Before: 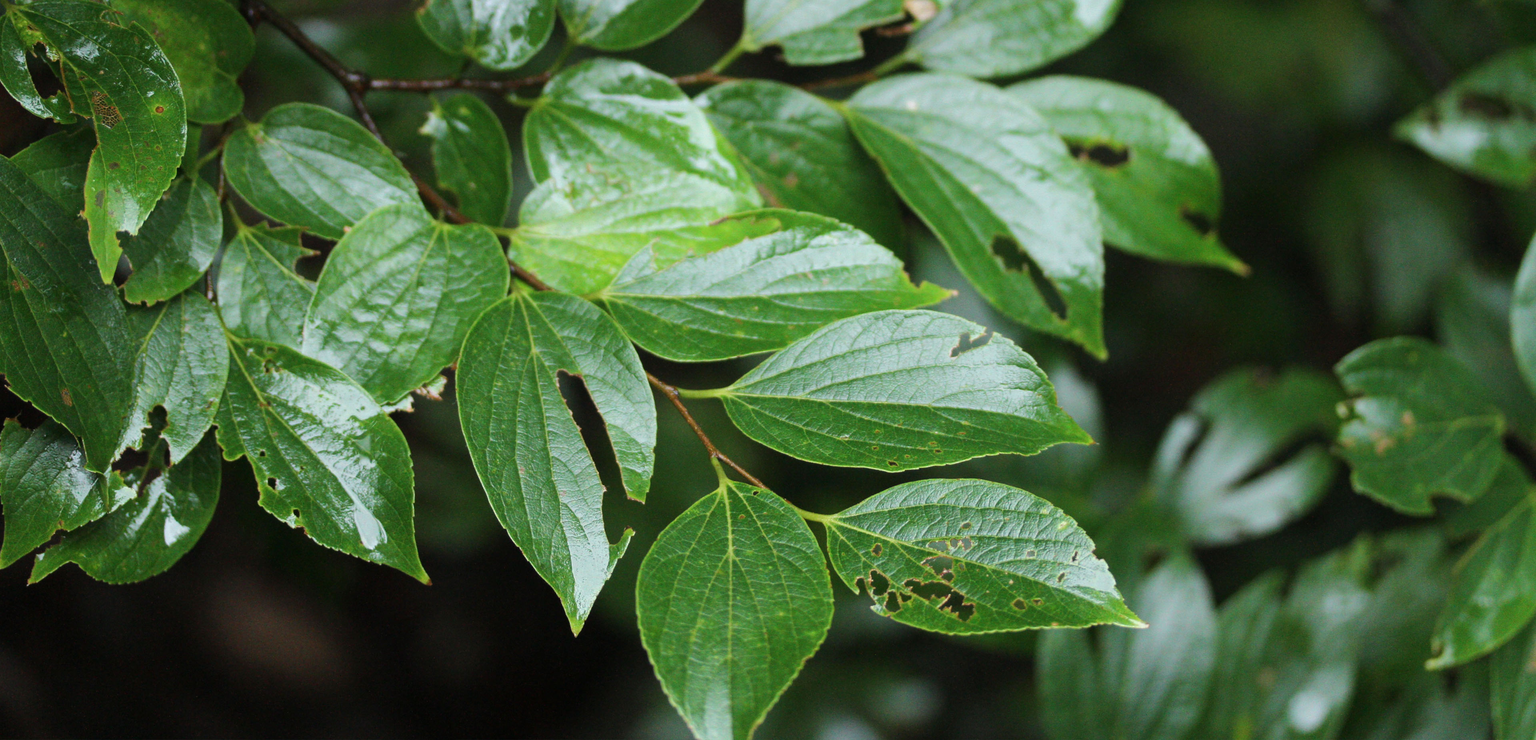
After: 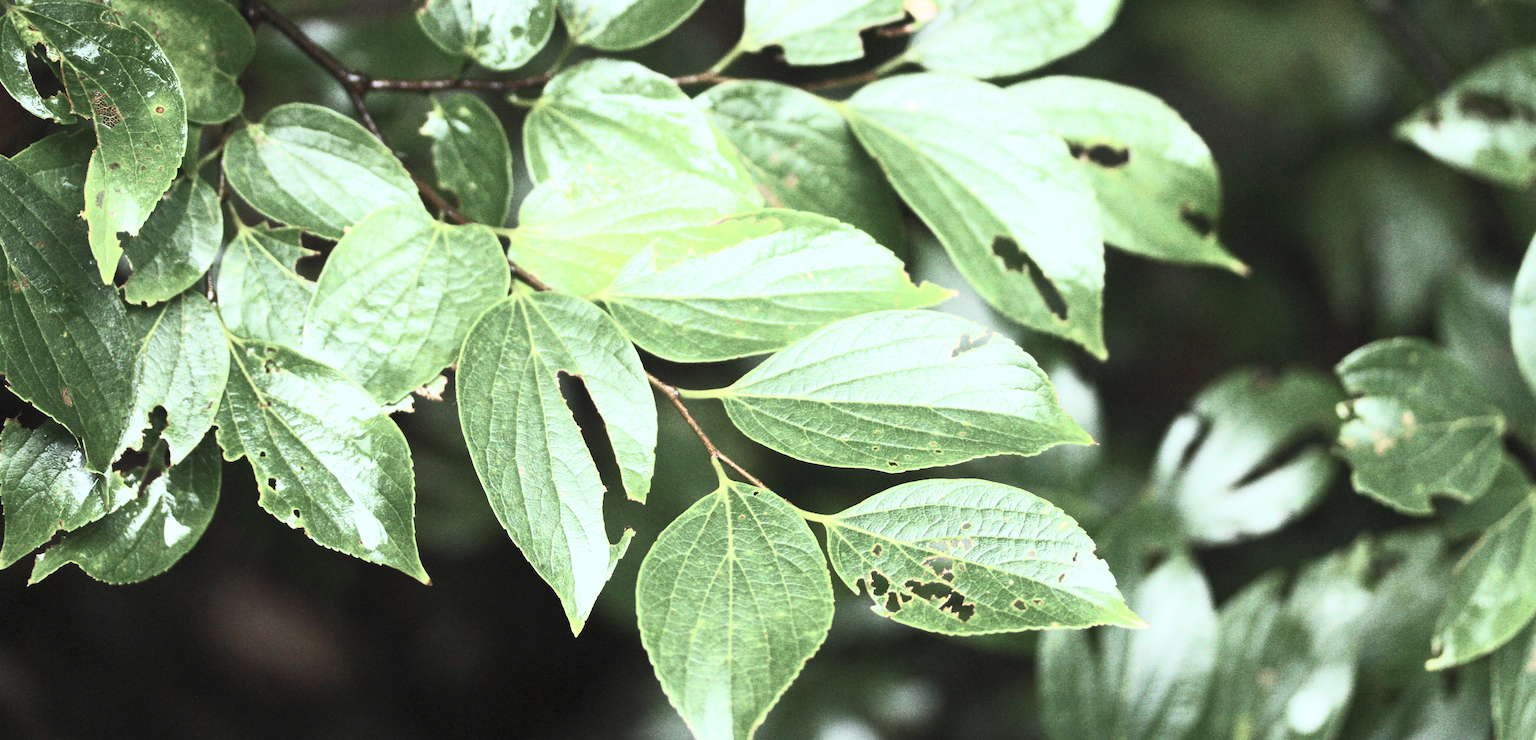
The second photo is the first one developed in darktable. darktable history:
contrast brightness saturation: contrast 0.558, brightness 0.568, saturation -0.338
exposure: black level correction 0.001, exposure 0.5 EV, compensate highlight preservation false
